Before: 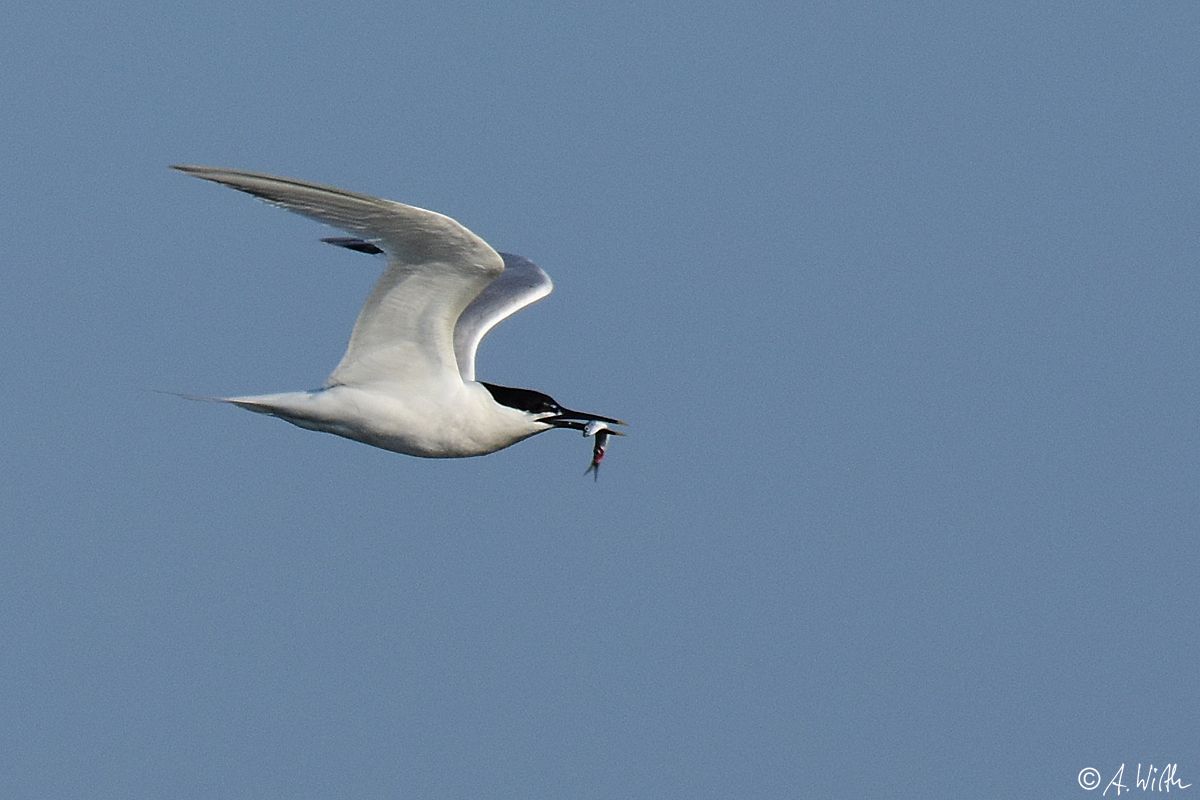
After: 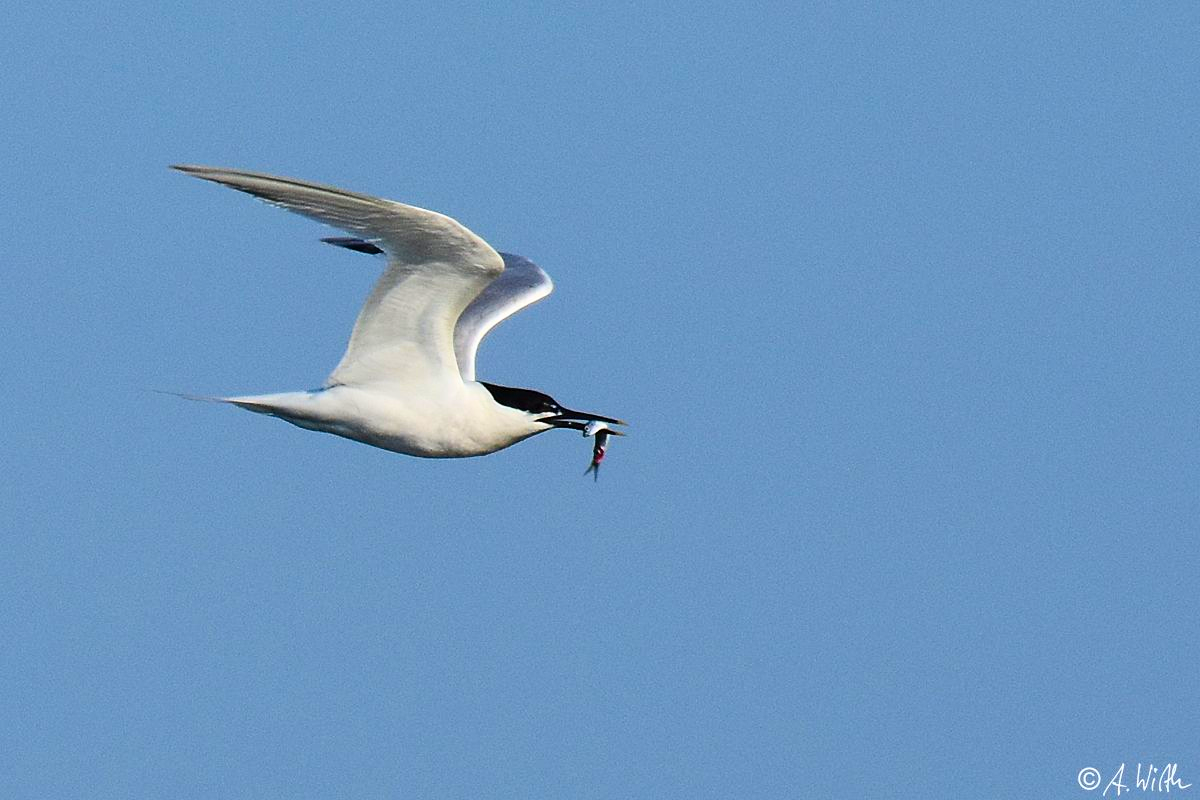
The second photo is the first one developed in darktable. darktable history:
contrast brightness saturation: contrast 0.226, brightness 0.101, saturation 0.288
color balance rgb: perceptual saturation grading › global saturation 25.319%
